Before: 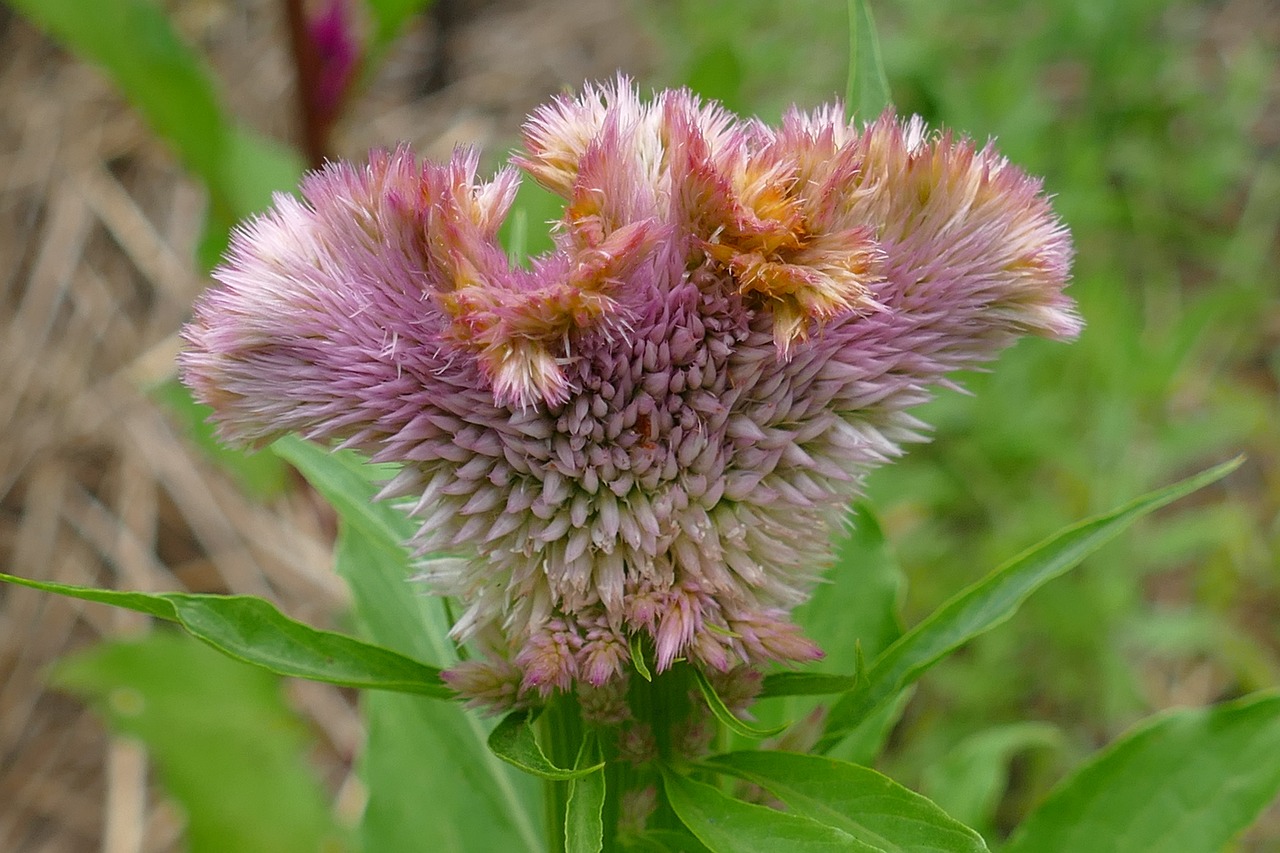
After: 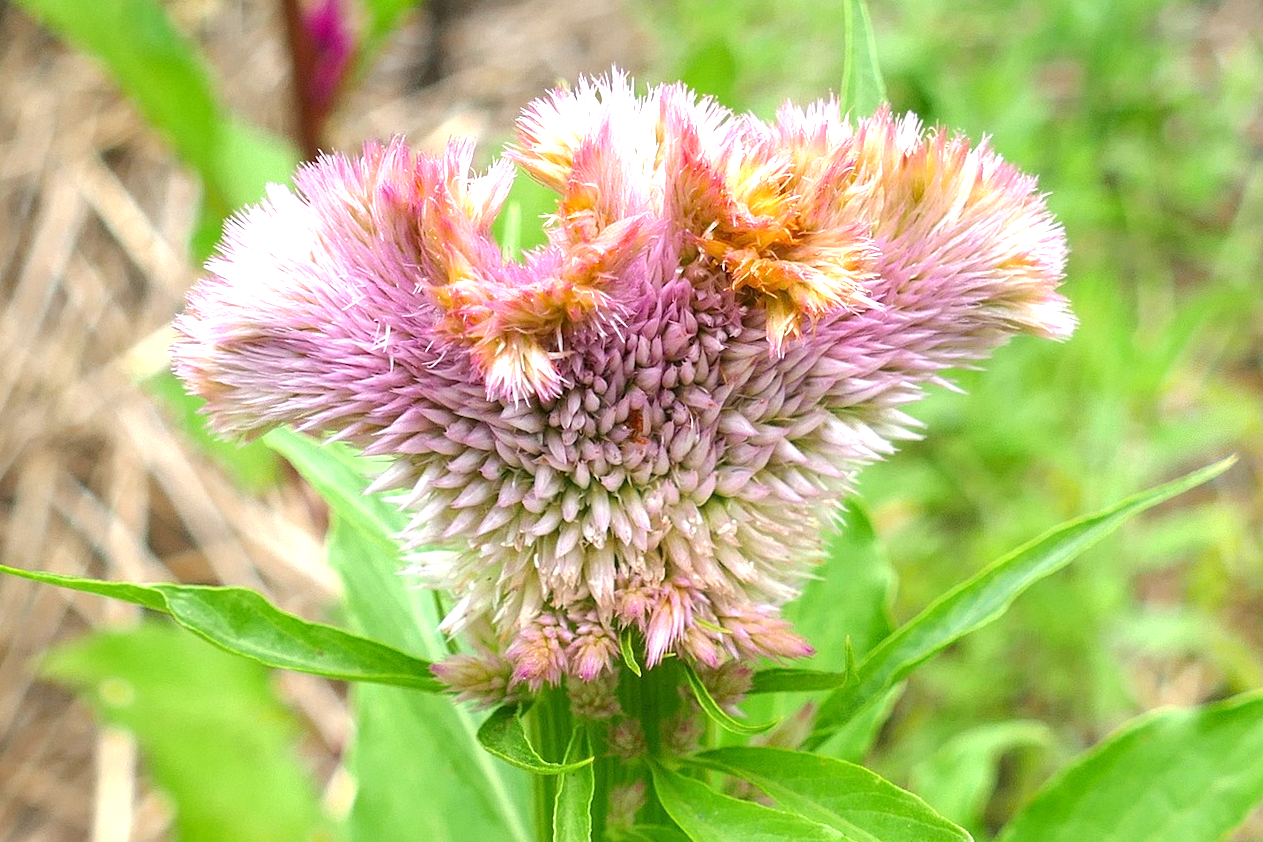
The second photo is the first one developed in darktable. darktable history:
local contrast: highlights 100%, shadows 100%, detail 120%, midtone range 0.2
exposure: black level correction 0, exposure 1.379 EV, compensate exposure bias true, compensate highlight preservation false
crop and rotate: angle -0.5°
